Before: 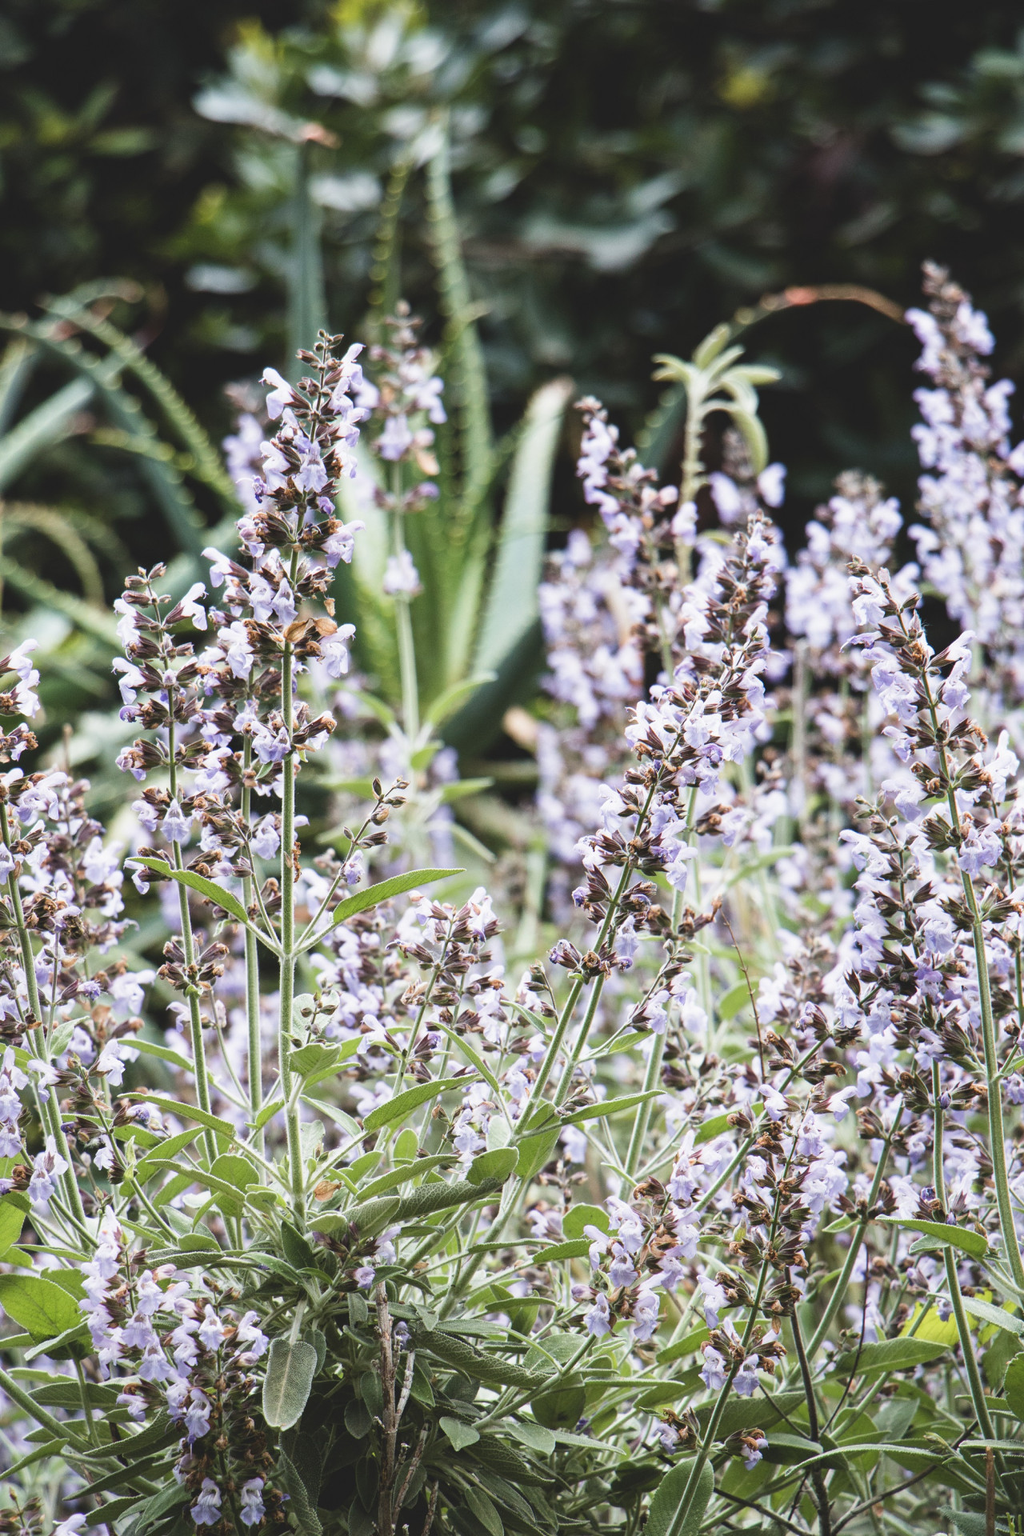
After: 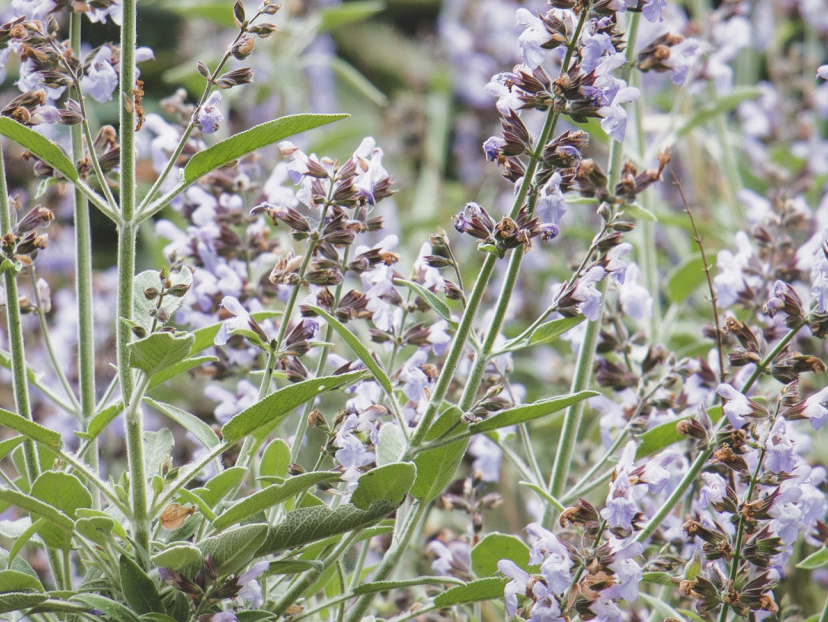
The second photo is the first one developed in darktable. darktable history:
crop: left 18.142%, top 50.642%, right 17.17%, bottom 16.916%
shadows and highlights: shadows 39.67, highlights -60.01
